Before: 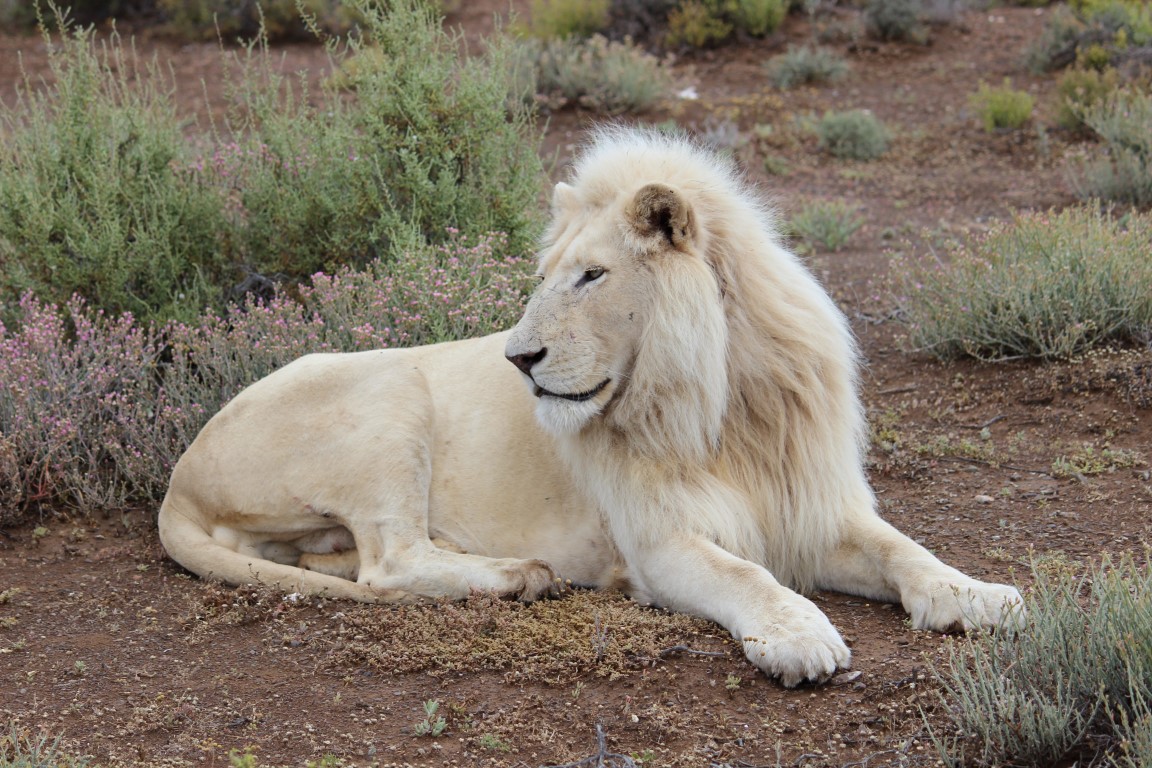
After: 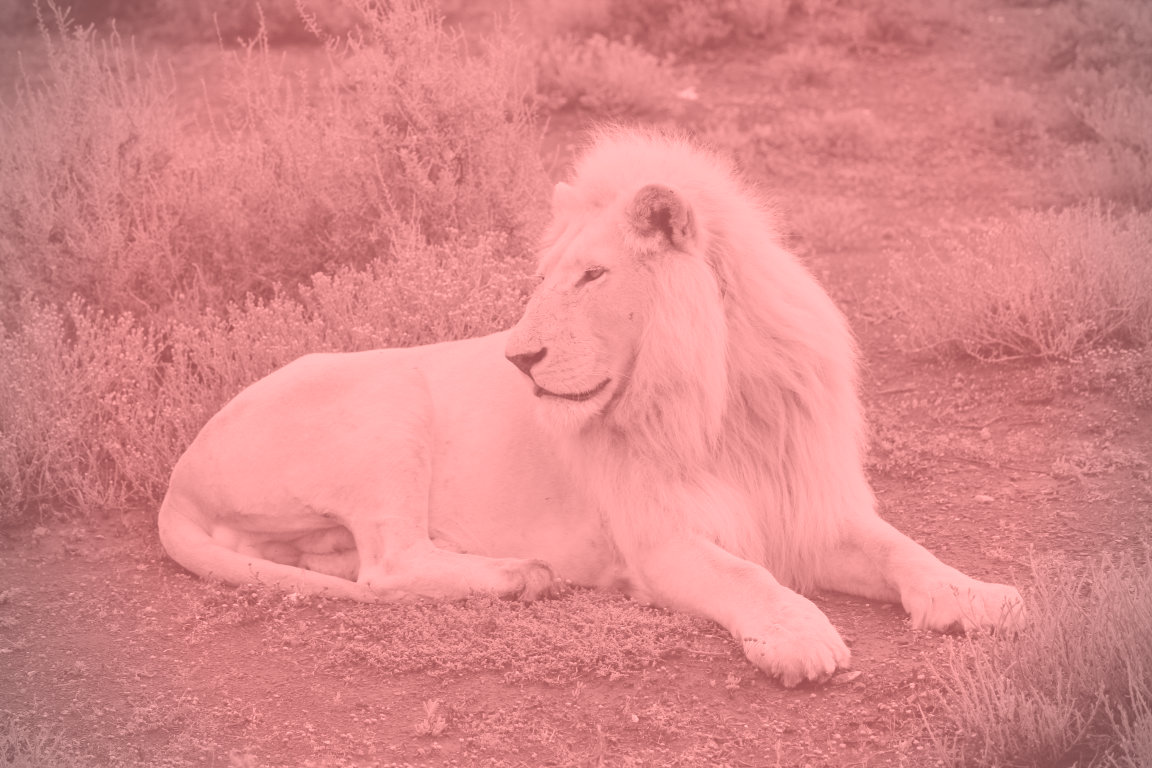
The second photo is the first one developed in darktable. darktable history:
color balance: lift [1.004, 1.002, 1.002, 0.998], gamma [1, 1.007, 1.002, 0.993], gain [1, 0.977, 1.013, 1.023], contrast -3.64%
contrast brightness saturation: saturation 0.18
vignetting: on, module defaults
colorize: saturation 51%, source mix 50.67%, lightness 50.67%
